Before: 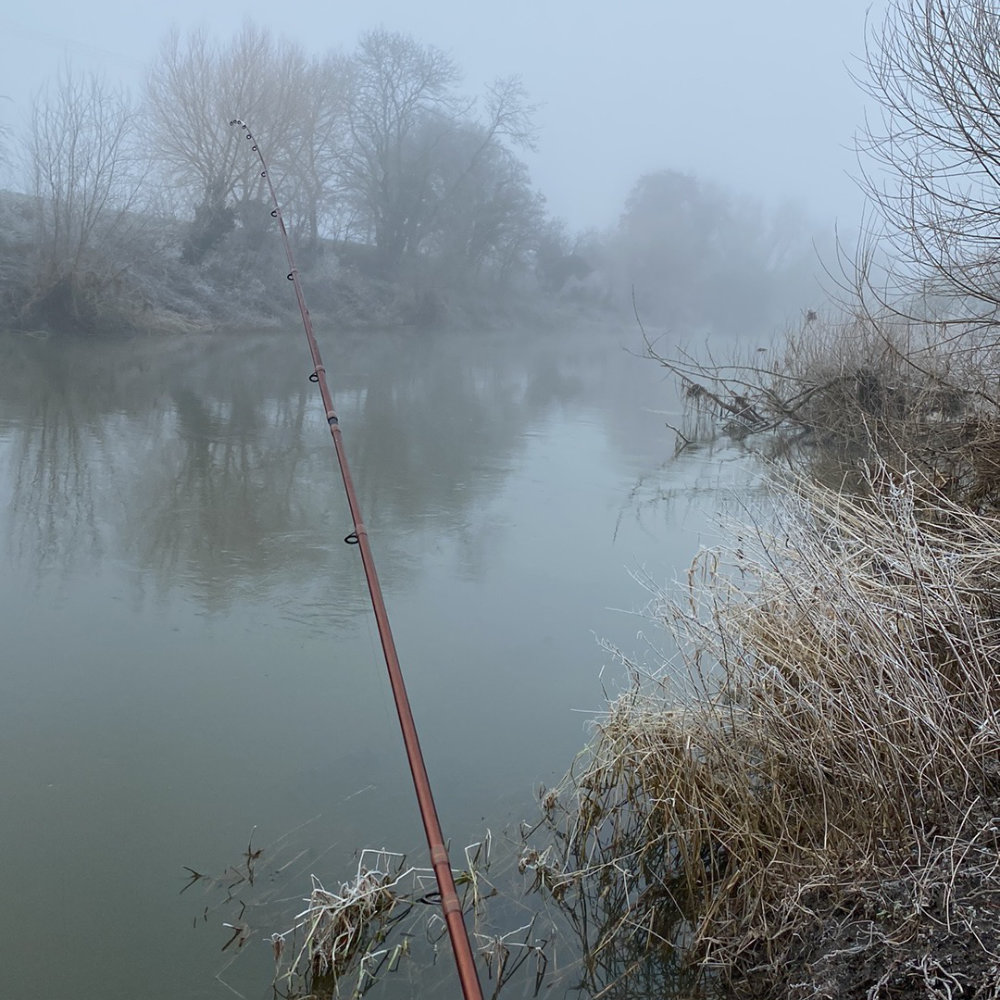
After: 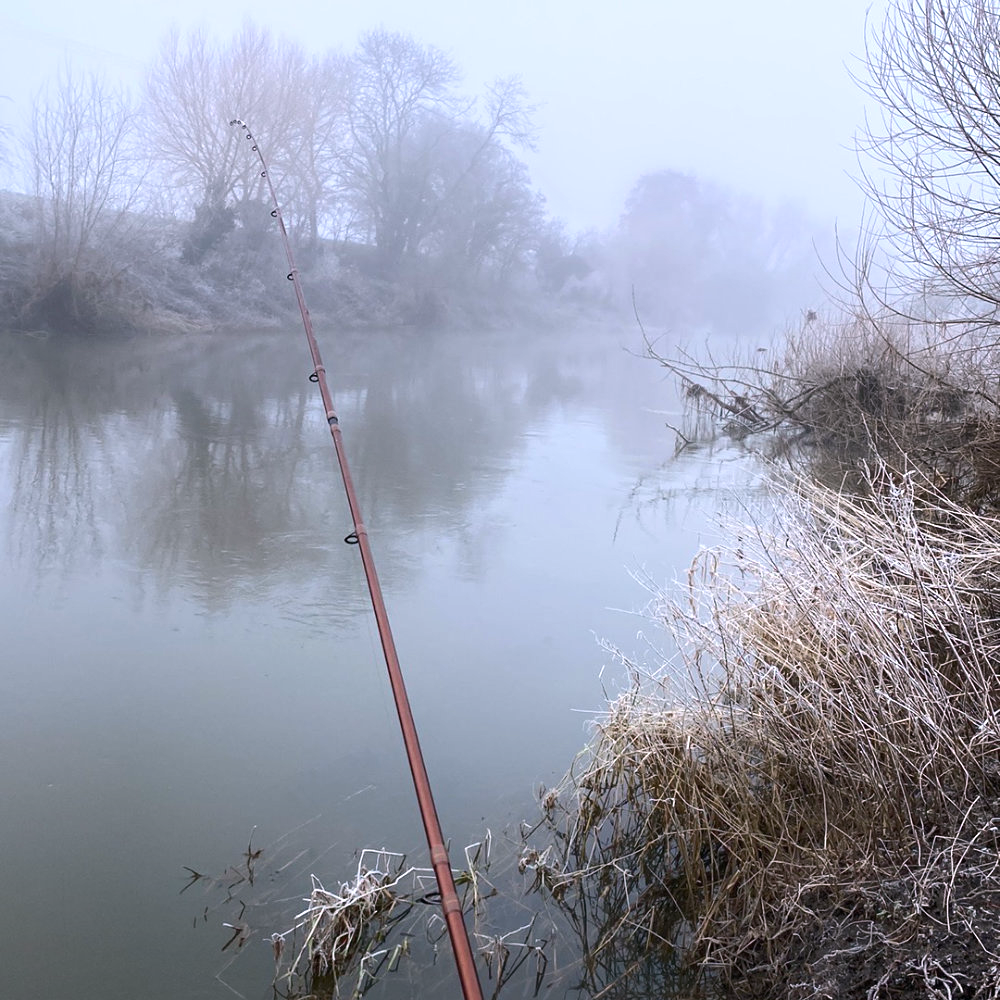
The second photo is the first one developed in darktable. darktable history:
white balance: red 1.05, blue 1.072
tone equalizer: -8 EV 0.001 EV, -7 EV -0.002 EV, -6 EV 0.002 EV, -5 EV -0.03 EV, -4 EV -0.116 EV, -3 EV -0.169 EV, -2 EV 0.24 EV, -1 EV 0.702 EV, +0 EV 0.493 EV
